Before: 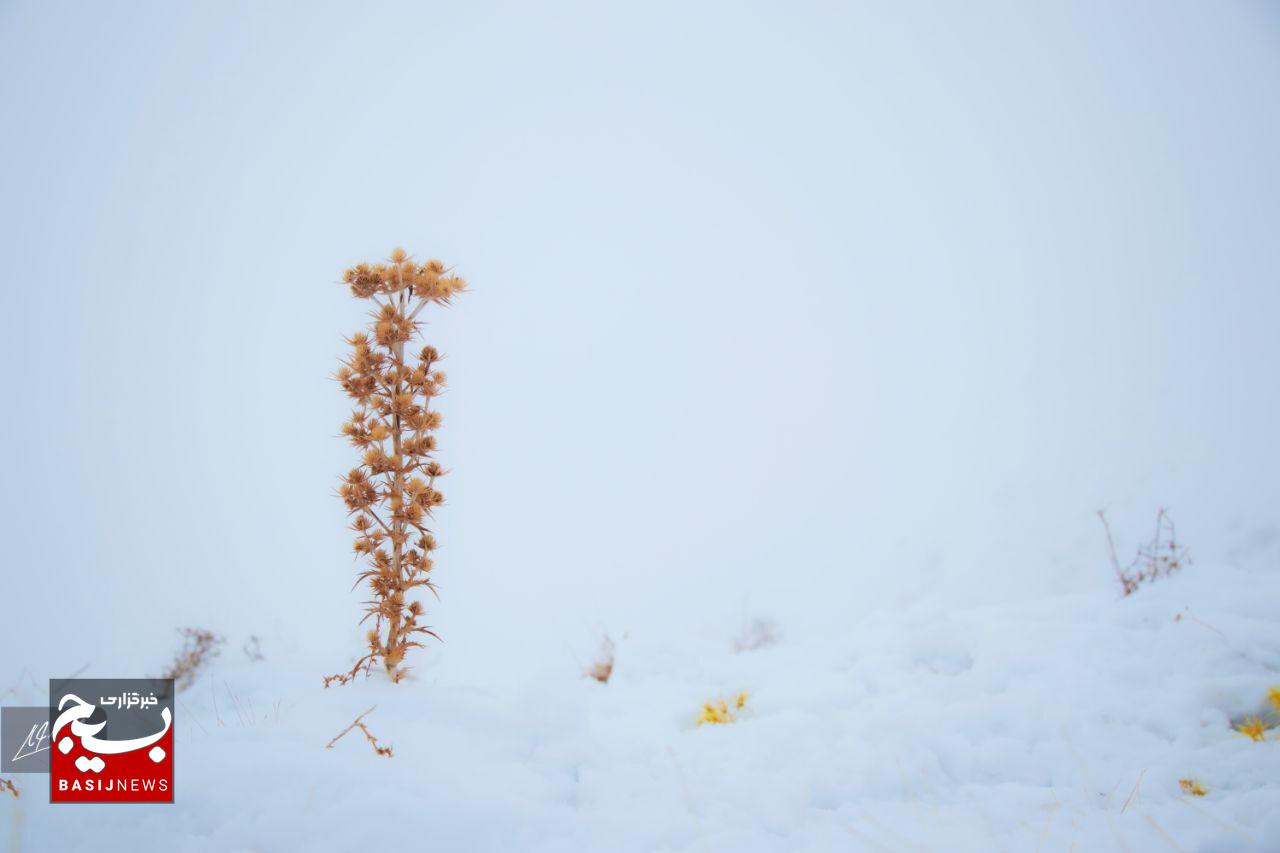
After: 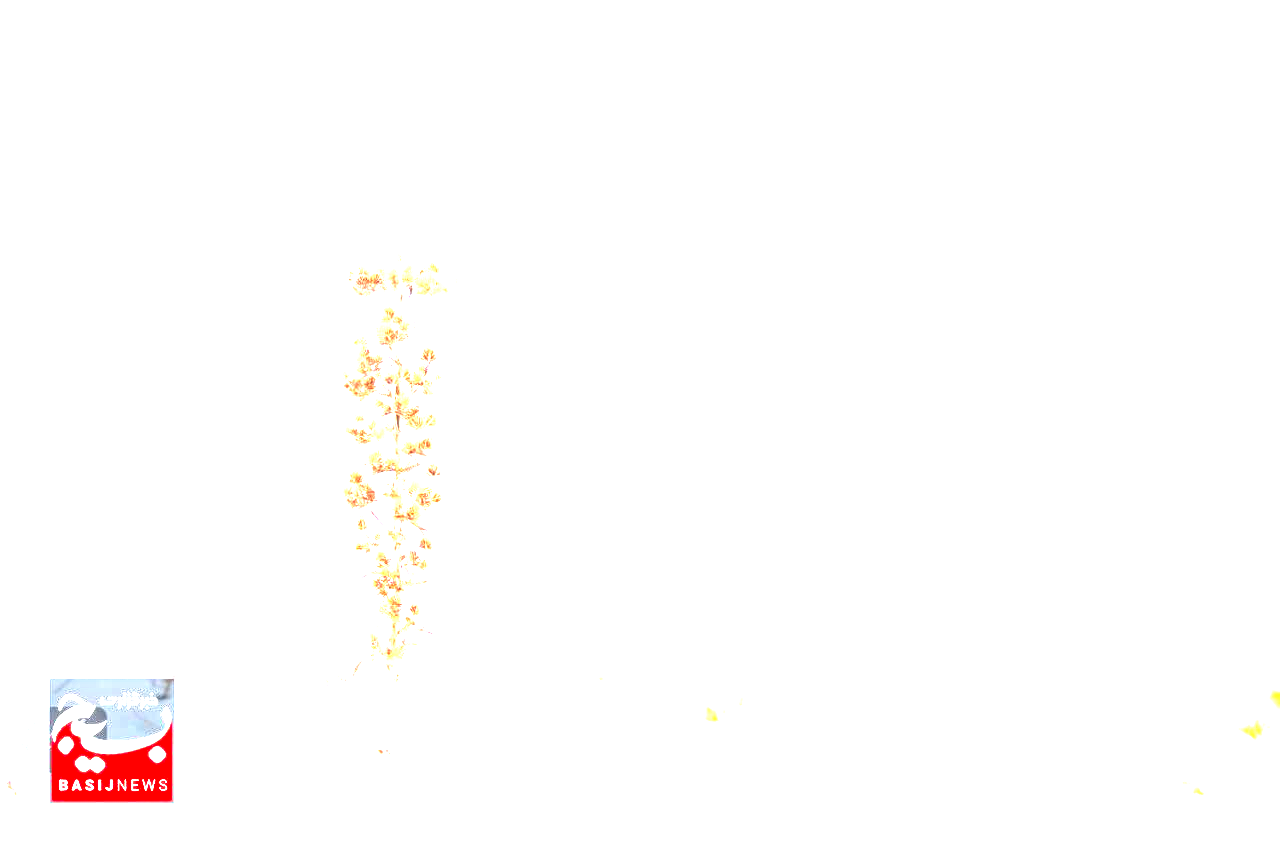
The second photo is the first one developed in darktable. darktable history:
local contrast: highlights 27%, detail 150%
exposure: black level correction 0, exposure 2.418 EV, compensate exposure bias true, compensate highlight preservation false
base curve: curves: ch0 [(0, 0.02) (0.083, 0.036) (1, 1)], preserve colors none
